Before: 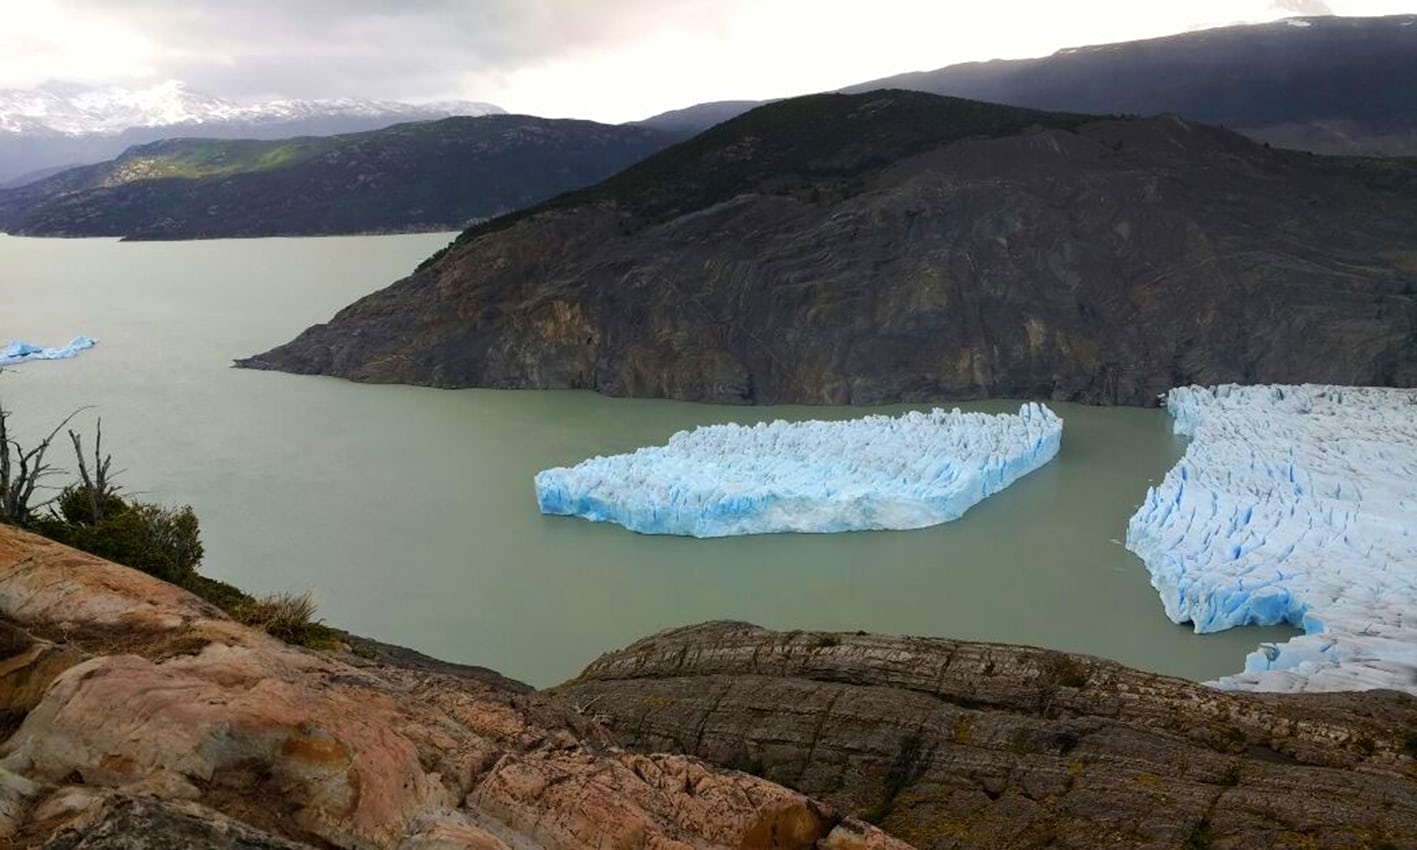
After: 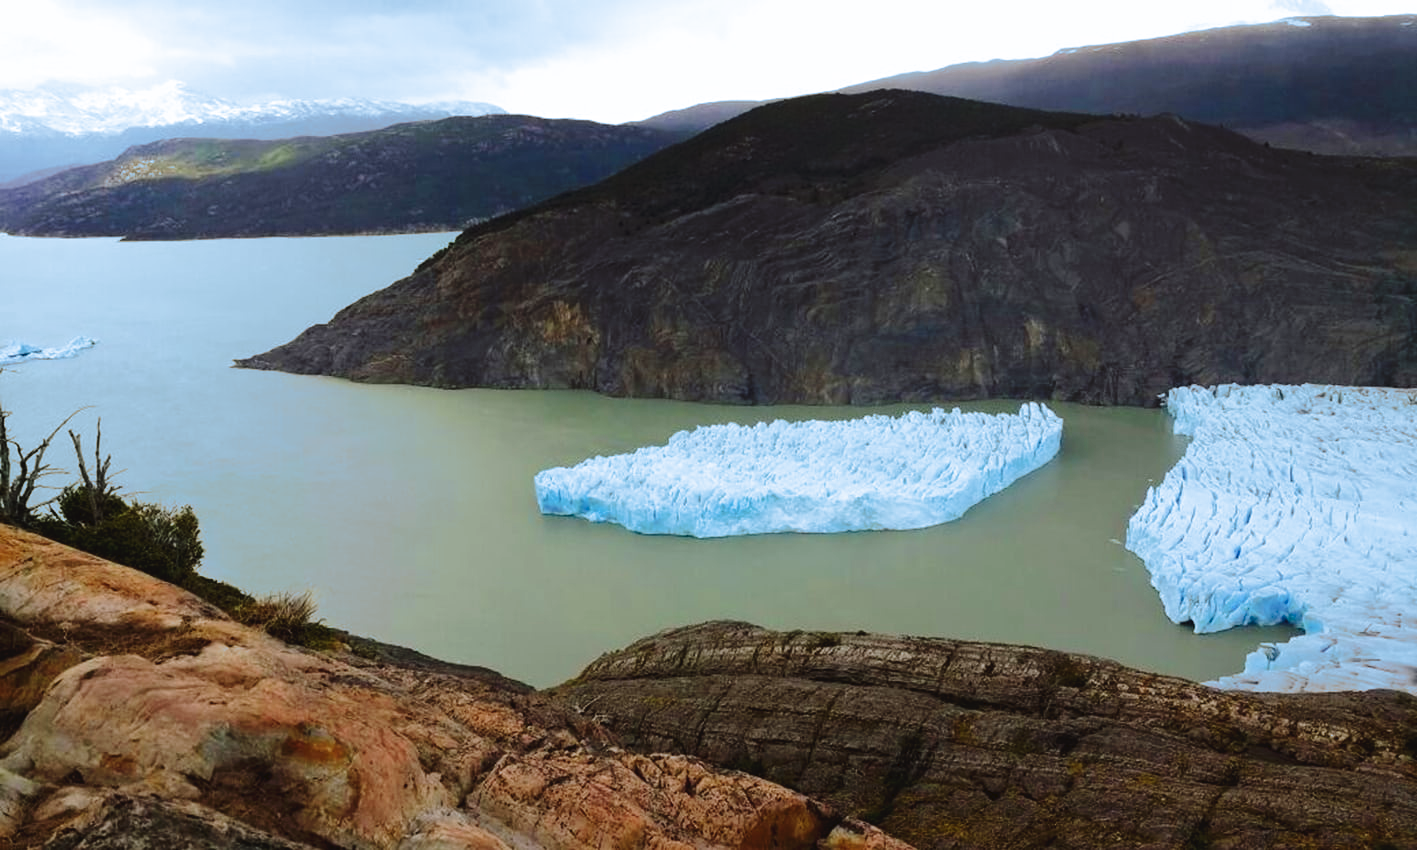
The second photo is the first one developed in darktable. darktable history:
split-toning: shadows › hue 351.18°, shadows › saturation 0.86, highlights › hue 218.82°, highlights › saturation 0.73, balance -19.167
tone curve: curves: ch0 [(0, 0) (0.003, 0.04) (0.011, 0.04) (0.025, 0.043) (0.044, 0.049) (0.069, 0.066) (0.1, 0.095) (0.136, 0.121) (0.177, 0.154) (0.224, 0.211) (0.277, 0.281) (0.335, 0.358) (0.399, 0.452) (0.468, 0.54) (0.543, 0.628) (0.623, 0.721) (0.709, 0.801) (0.801, 0.883) (0.898, 0.948) (1, 1)], preserve colors none
